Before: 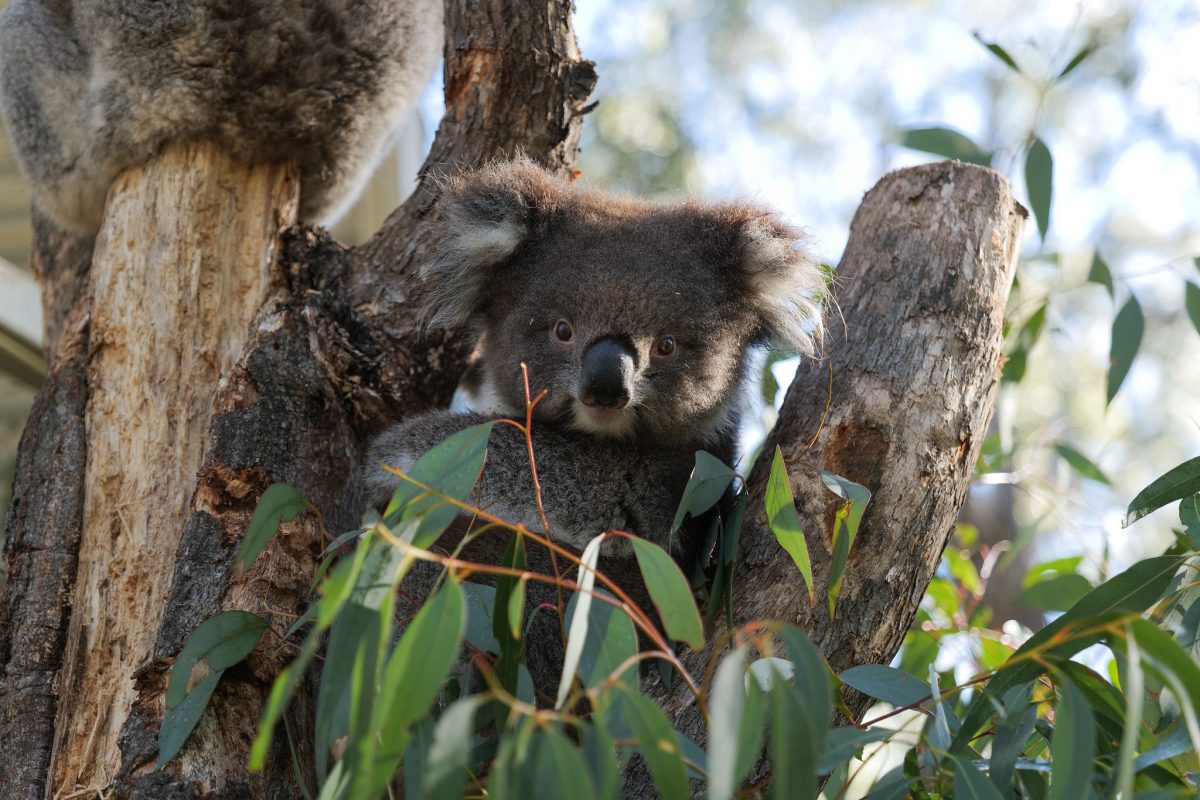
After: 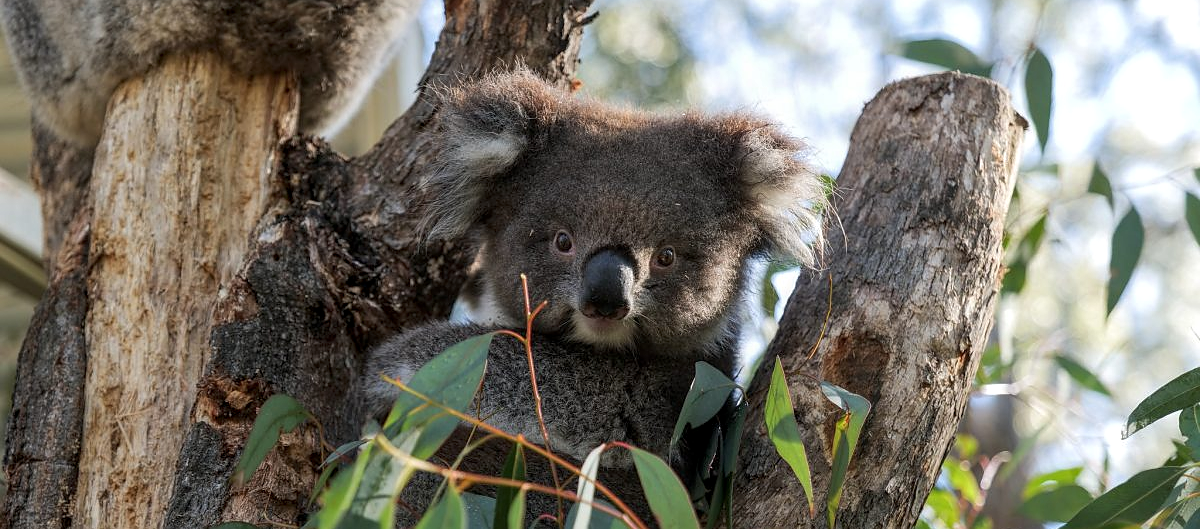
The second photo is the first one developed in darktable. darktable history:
crop: top 11.136%, bottom 22.672%
local contrast: on, module defaults
sharpen: radius 0.979, amount 0.606
